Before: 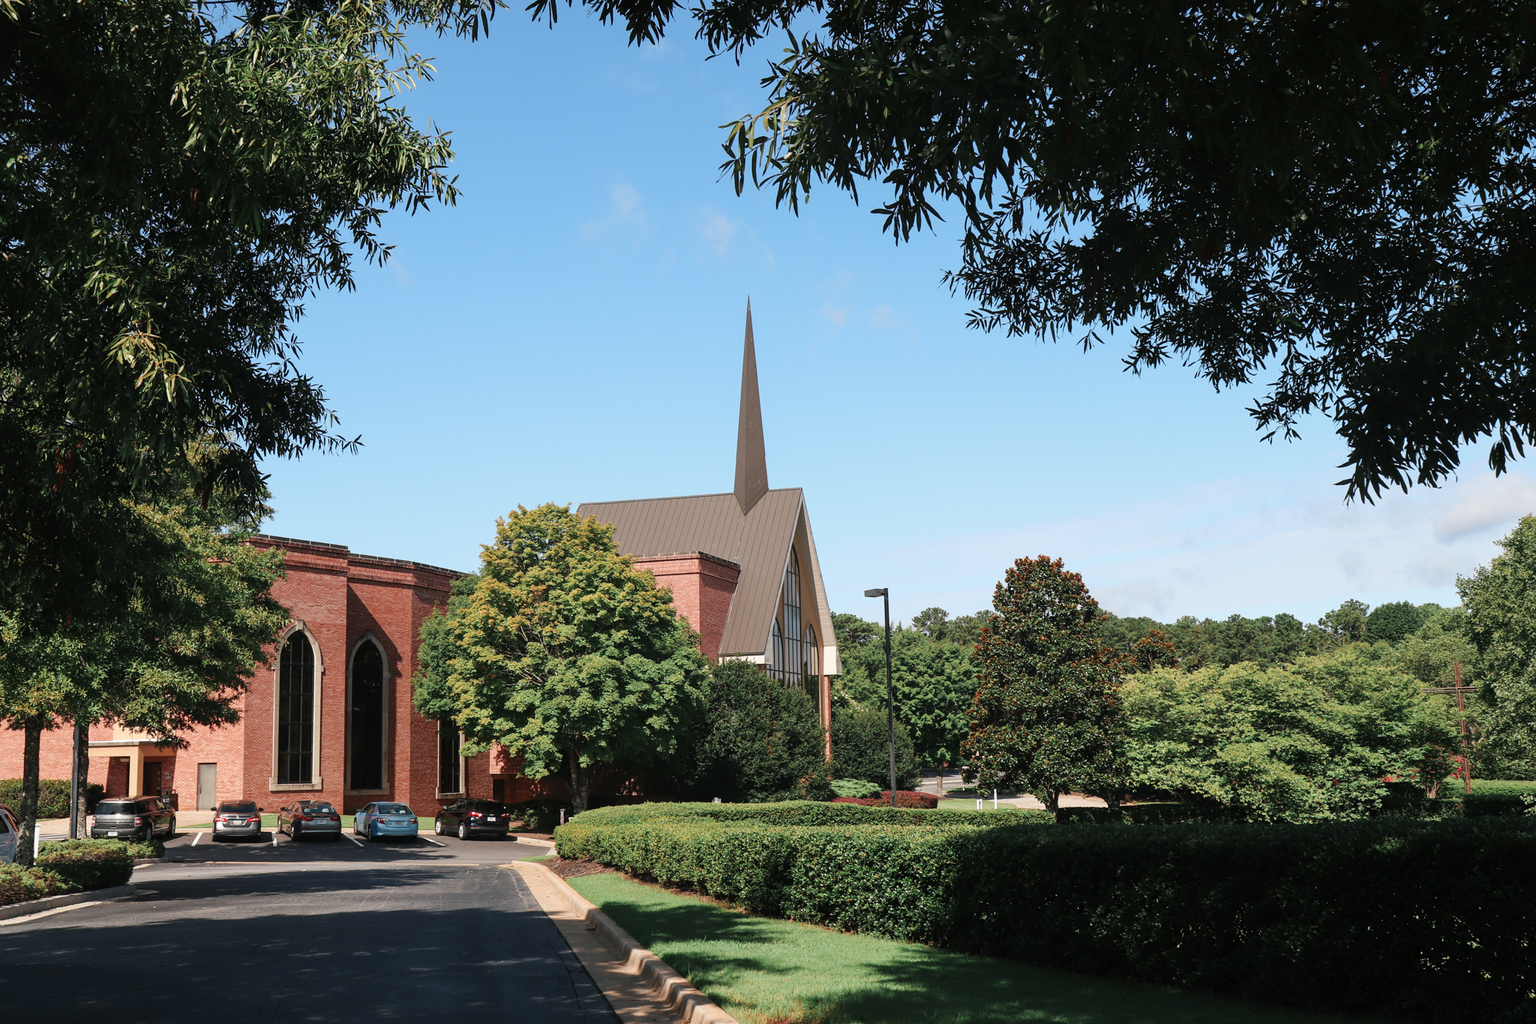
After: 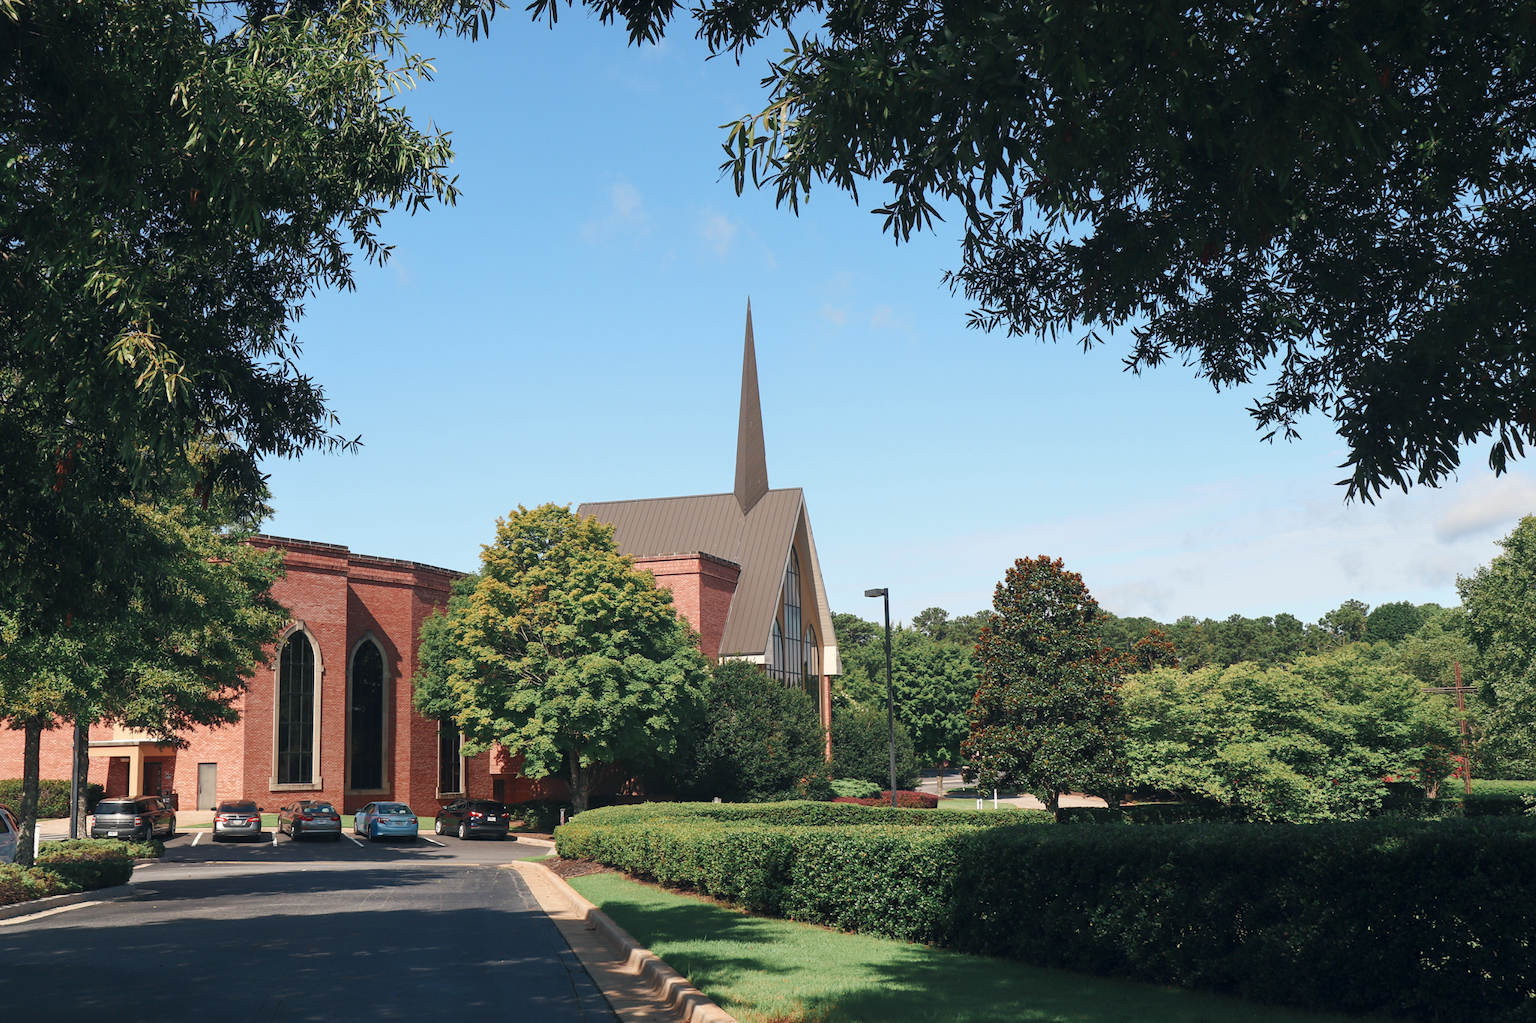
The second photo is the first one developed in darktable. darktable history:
color correction: highlights a* 0.207, highlights b* 2.7, shadows a* -0.874, shadows b* -4.78
tone equalizer: on, module defaults
rgb curve: curves: ch0 [(0, 0) (0.093, 0.159) (0.241, 0.265) (0.414, 0.42) (1, 1)], compensate middle gray true, preserve colors basic power
